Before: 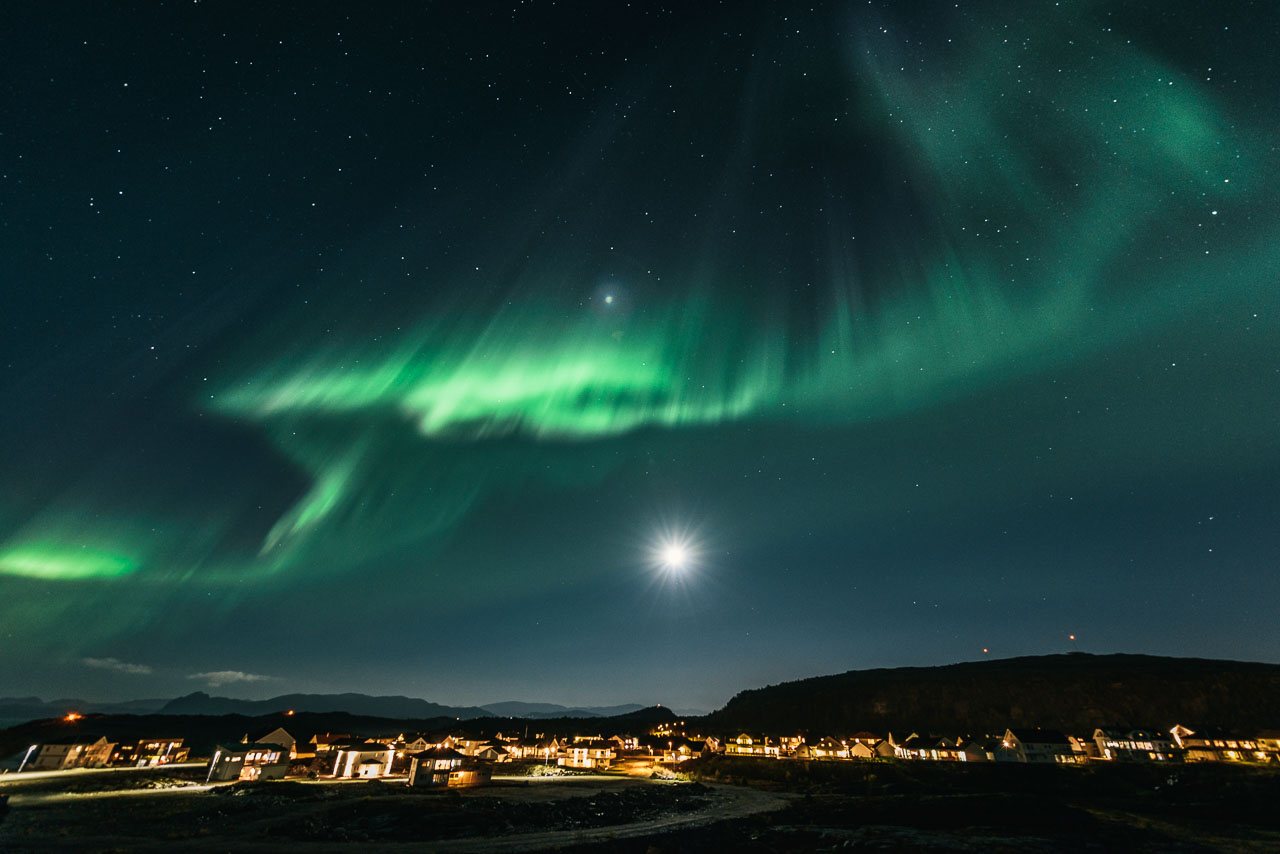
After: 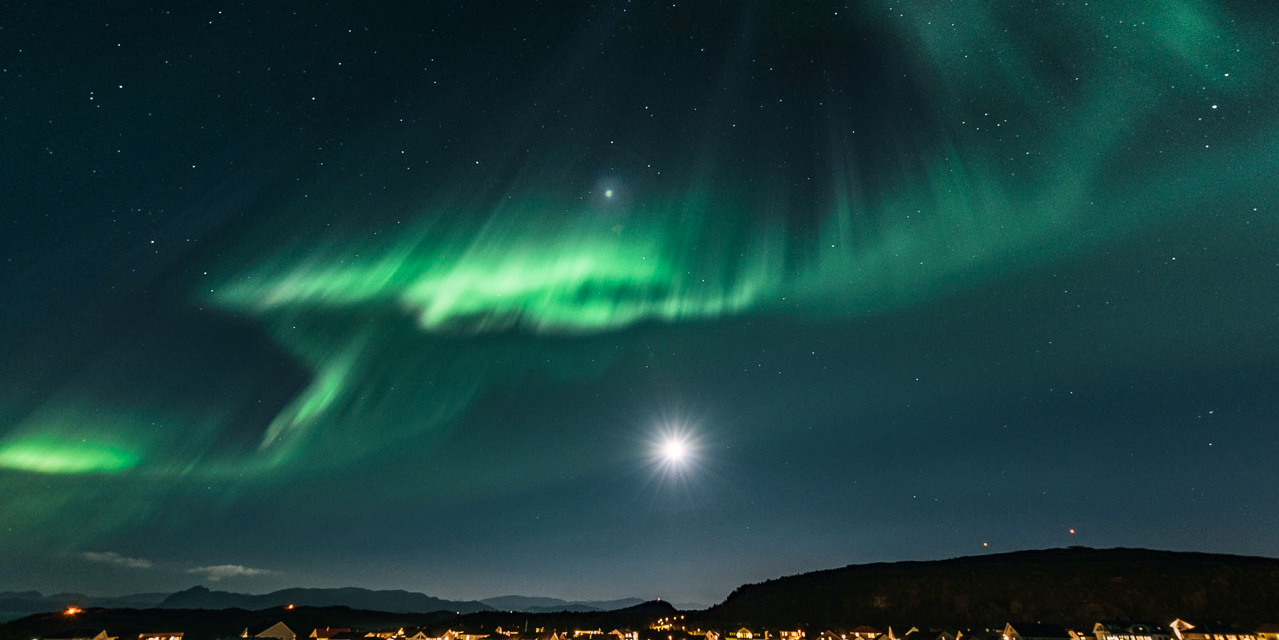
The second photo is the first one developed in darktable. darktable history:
haze removal: strength 0.12, distance 0.25, compatibility mode true, adaptive false
crop and rotate: top 12.5%, bottom 12.5%
